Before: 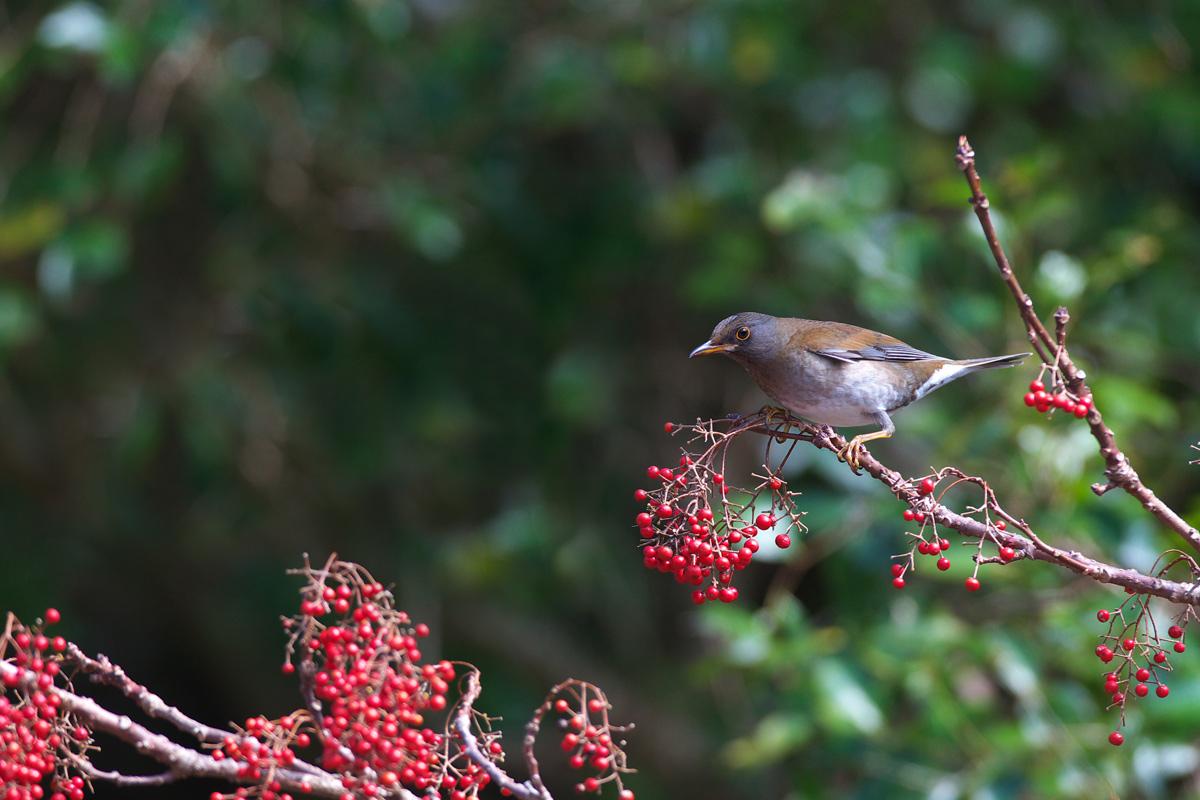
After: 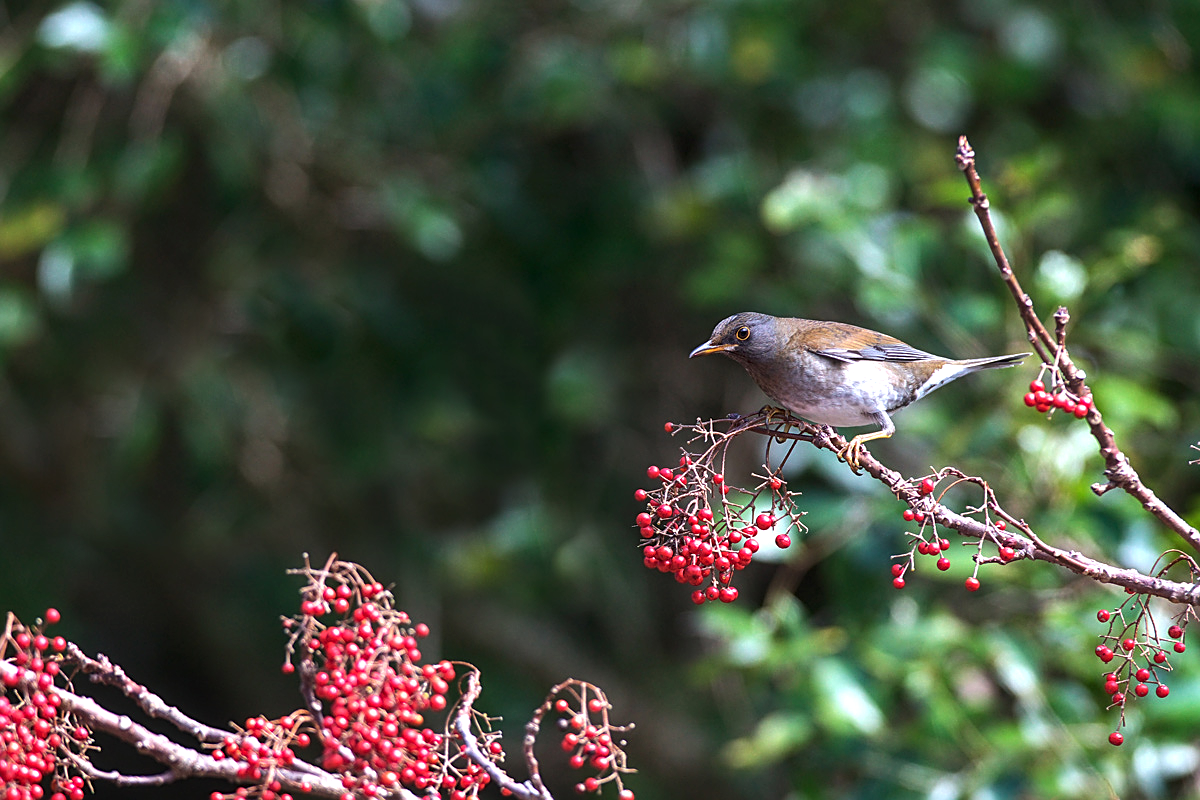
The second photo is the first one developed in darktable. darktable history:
exposure: exposure 0.243 EV, compensate exposure bias true, compensate highlight preservation false
sharpen: on, module defaults
tone equalizer: -8 EV -0.451 EV, -7 EV -0.428 EV, -6 EV -0.345 EV, -5 EV -0.257 EV, -3 EV 0.223 EV, -2 EV 0.362 EV, -1 EV 0.393 EV, +0 EV 0.435 EV, edges refinement/feathering 500, mask exposure compensation -1.57 EV, preserve details no
local contrast: on, module defaults
